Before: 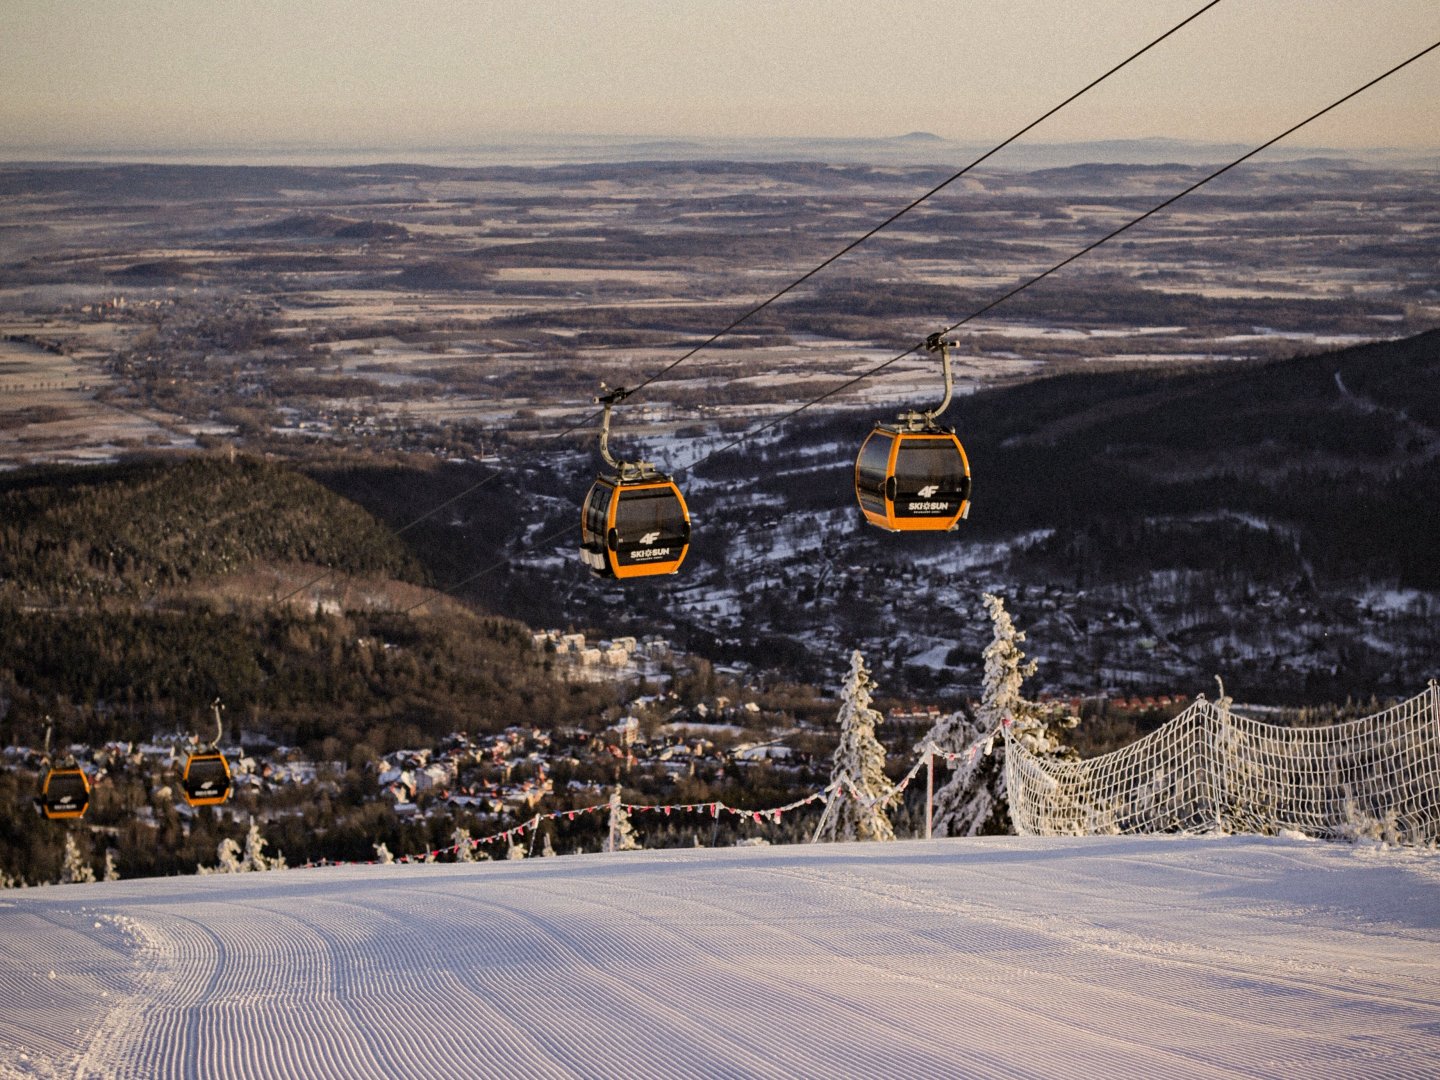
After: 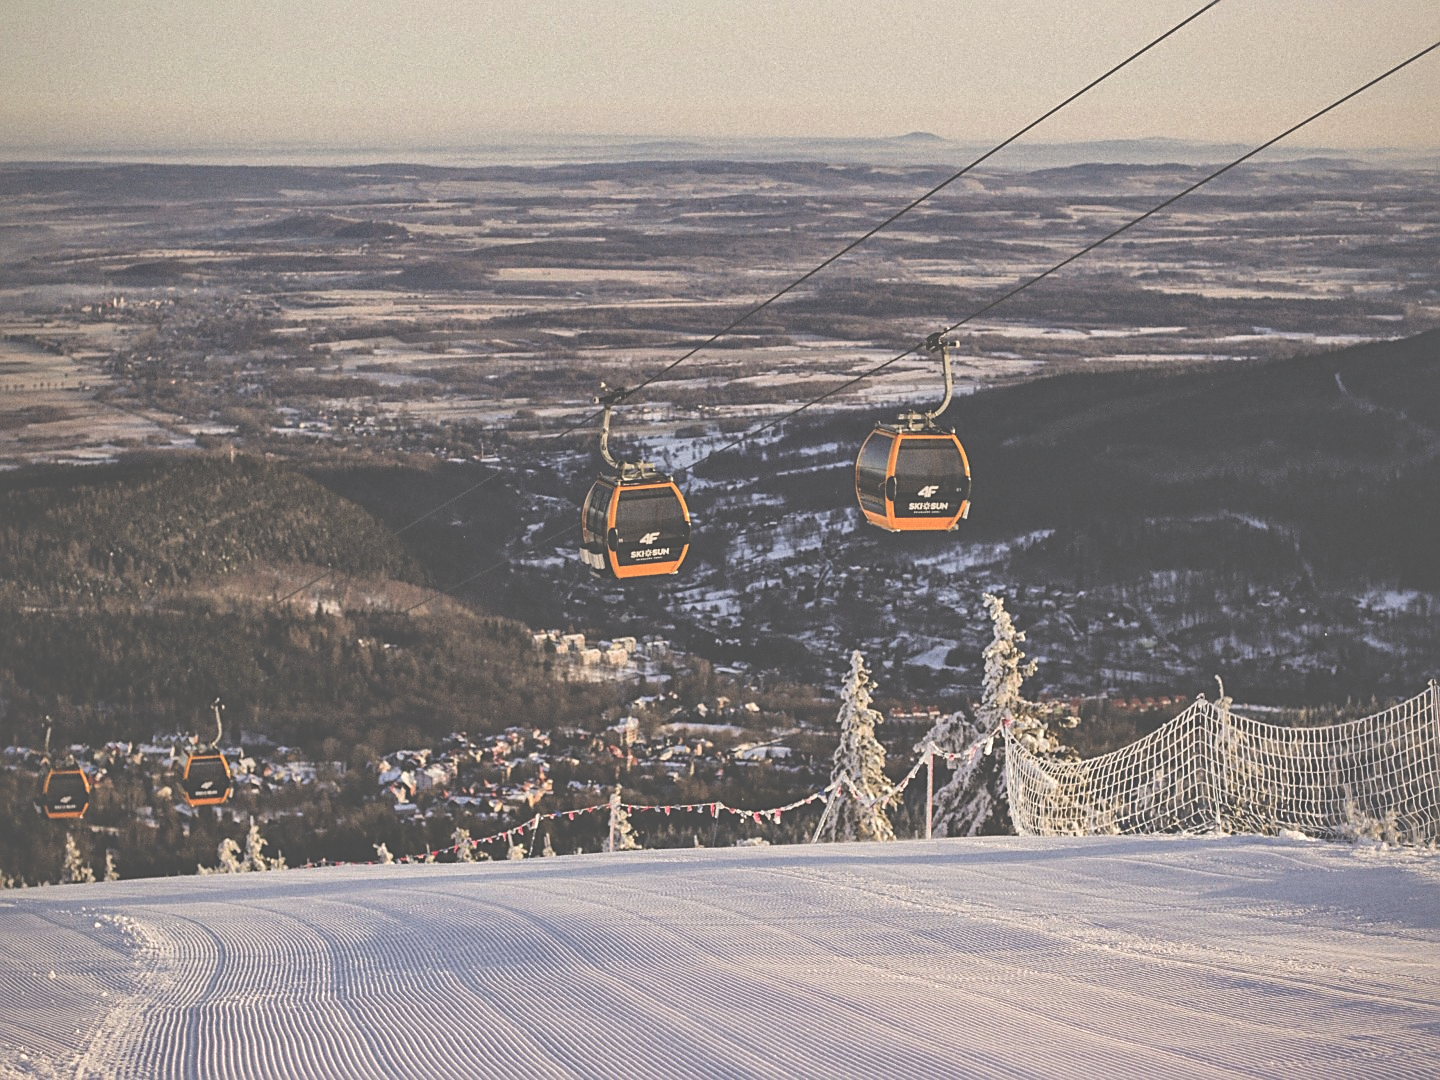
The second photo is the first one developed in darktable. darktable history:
sharpen: on, module defaults
exposure: black level correction -0.087, compensate highlight preservation false
local contrast: mode bilateral grid, contrast 20, coarseness 50, detail 129%, midtone range 0.2
